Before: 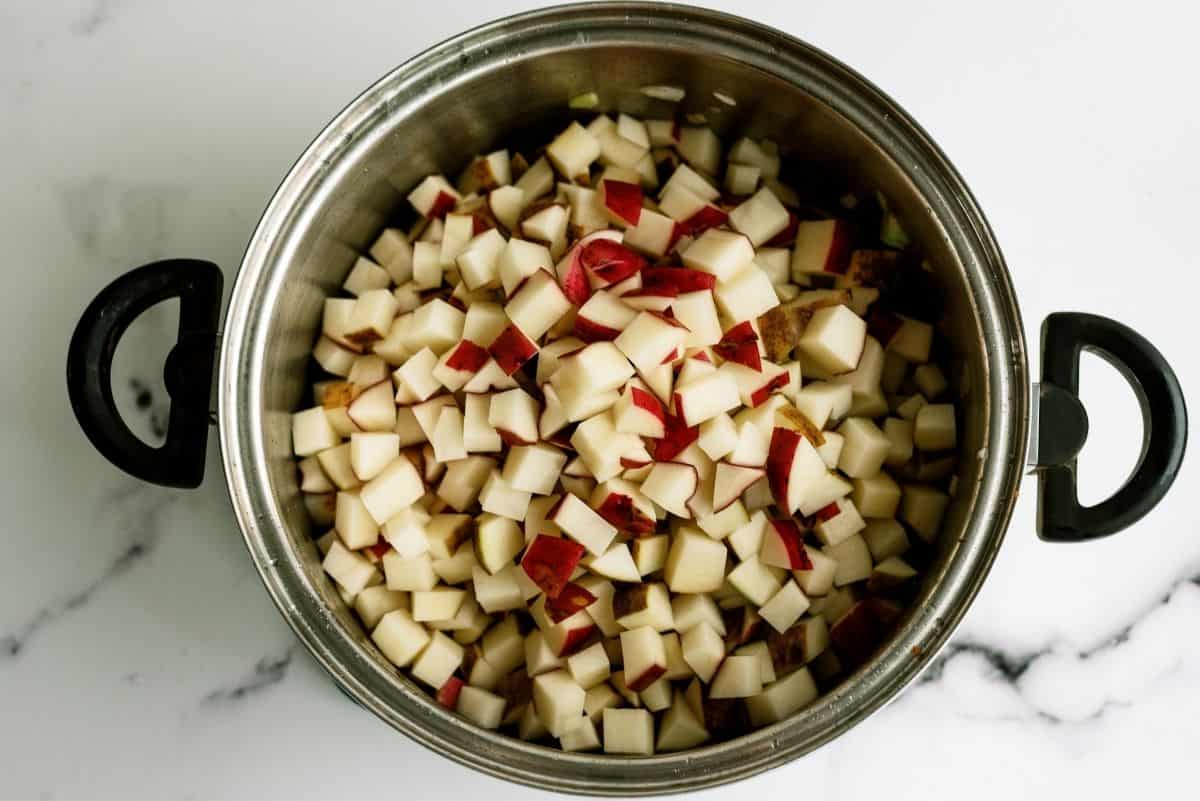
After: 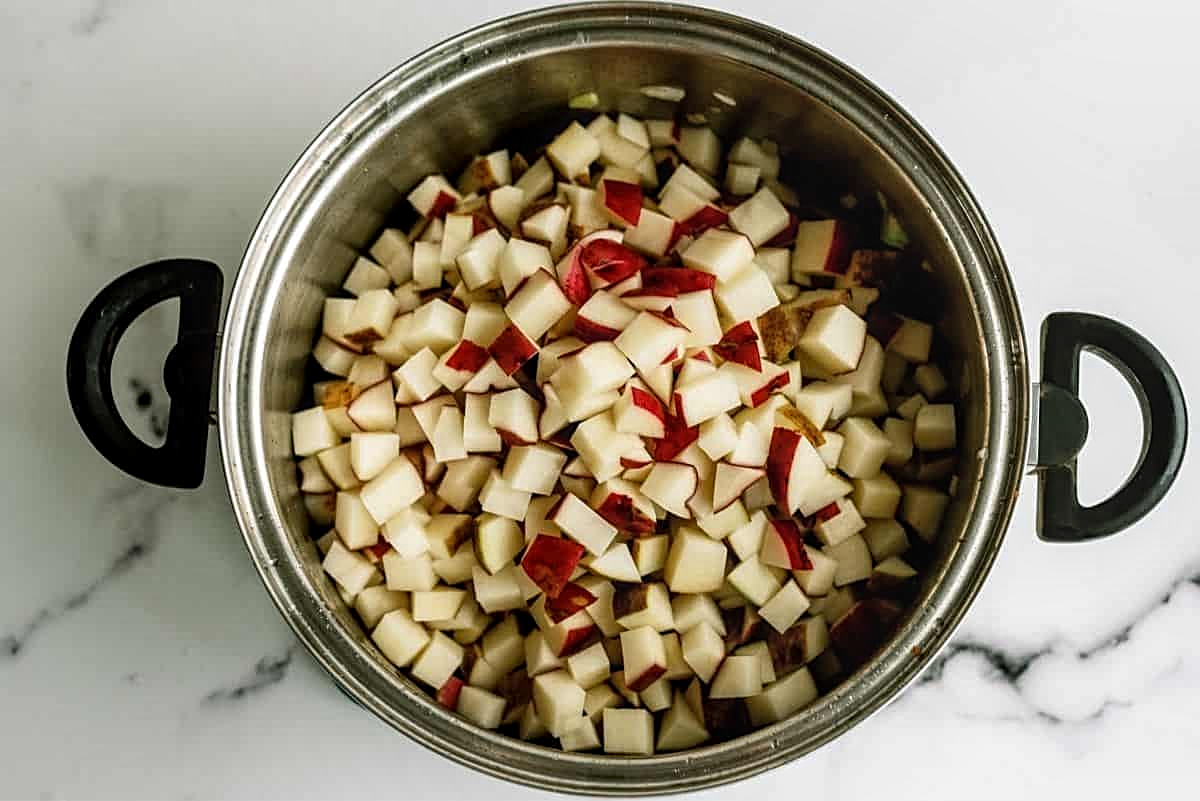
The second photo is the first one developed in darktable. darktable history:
local contrast: on, module defaults
sharpen: on, module defaults
tone equalizer: edges refinement/feathering 500, mask exposure compensation -1.57 EV, preserve details no
